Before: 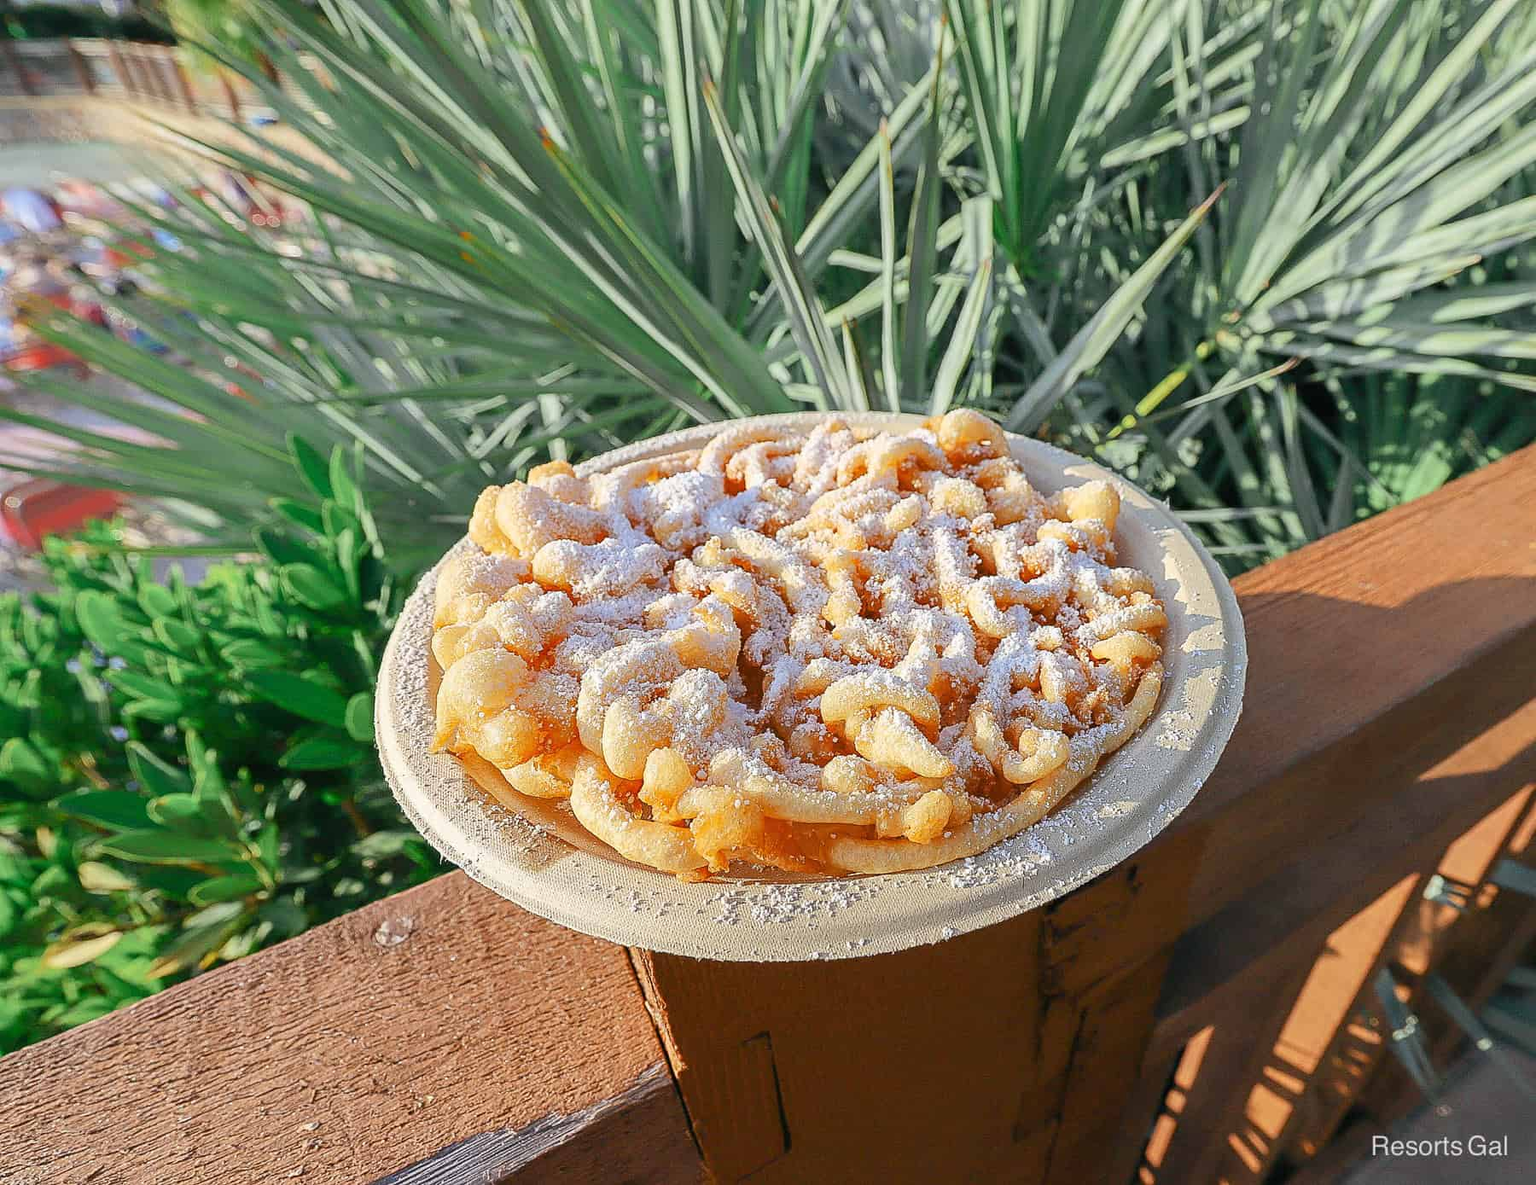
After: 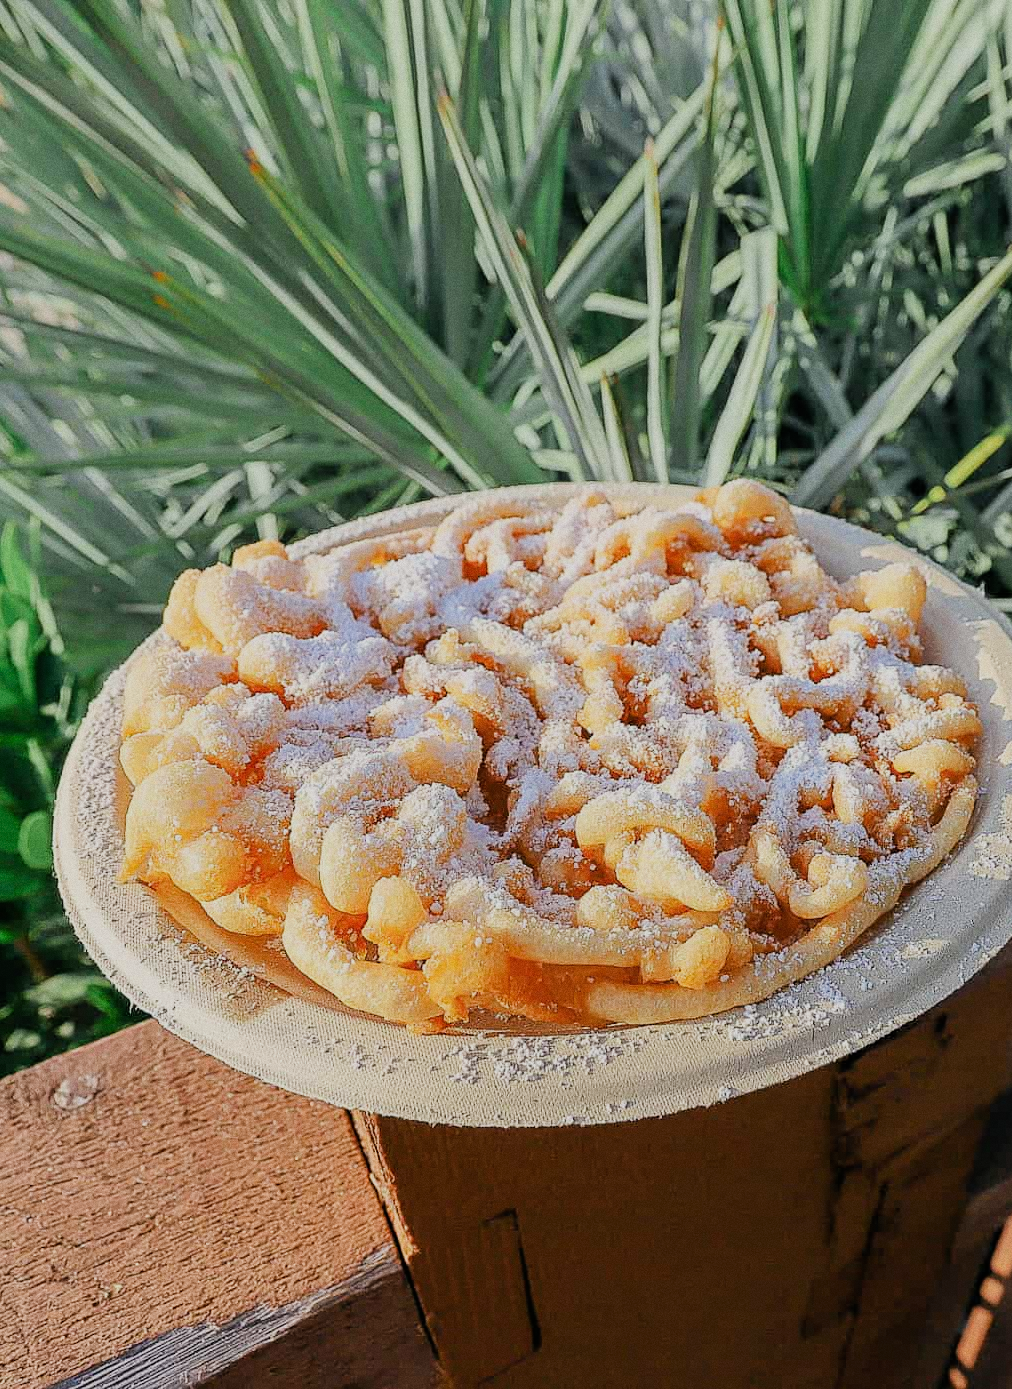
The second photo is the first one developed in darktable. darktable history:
crop: left 21.496%, right 22.254%
grain: coarseness 0.09 ISO
filmic rgb: black relative exposure -7.65 EV, white relative exposure 4.56 EV, hardness 3.61, contrast 1.05
